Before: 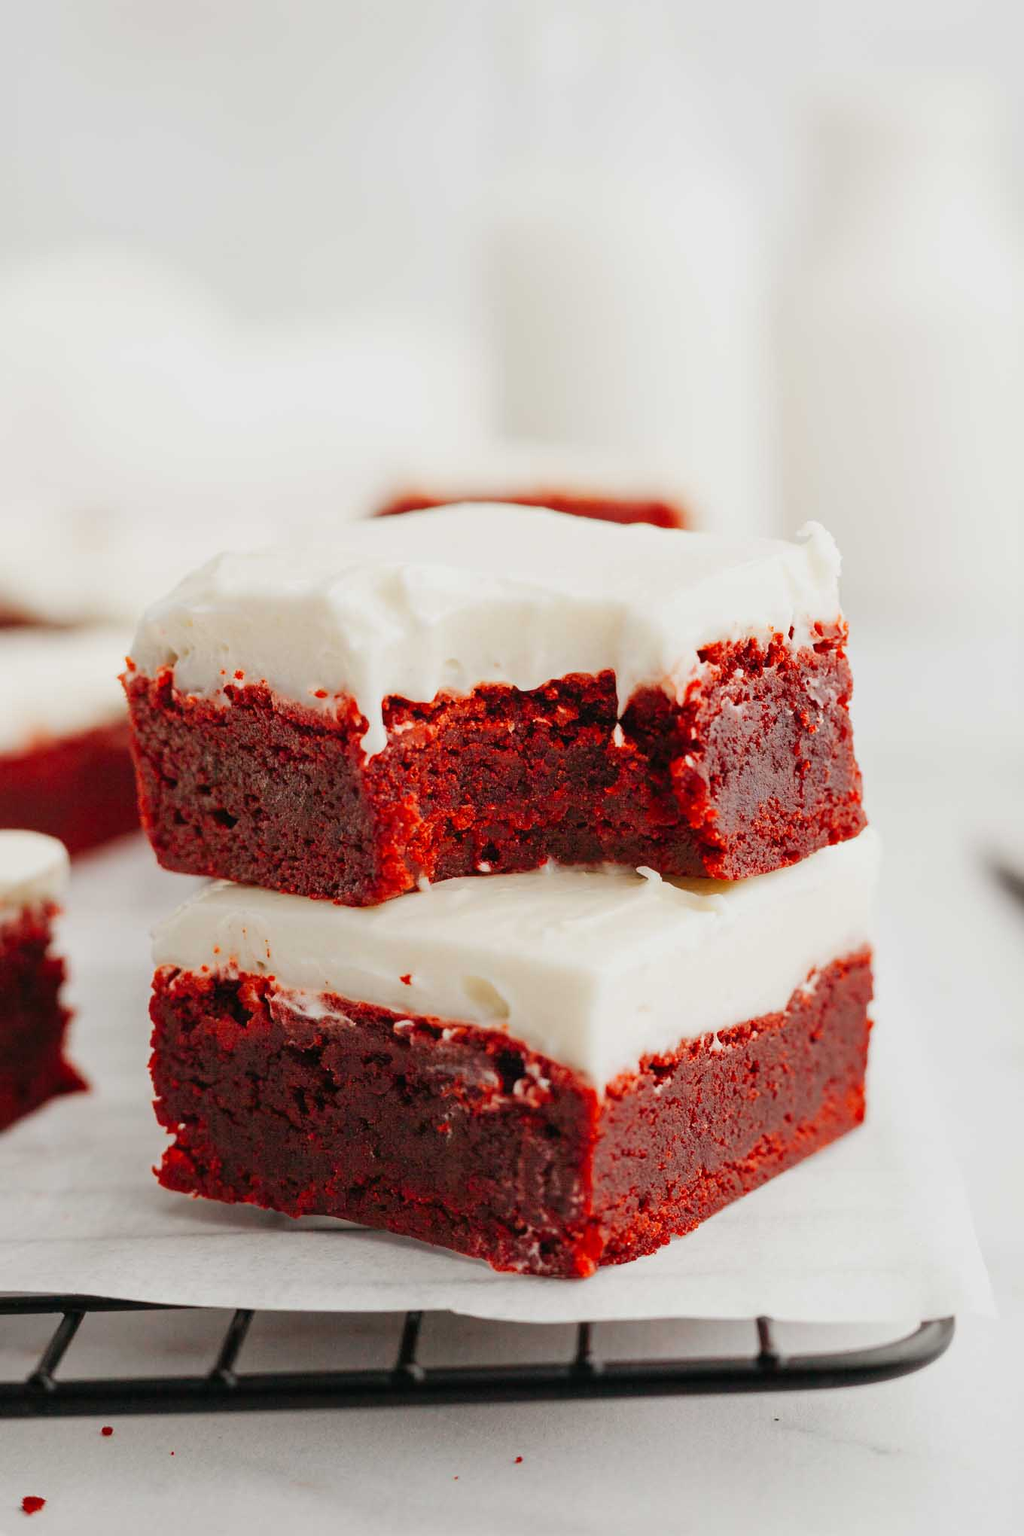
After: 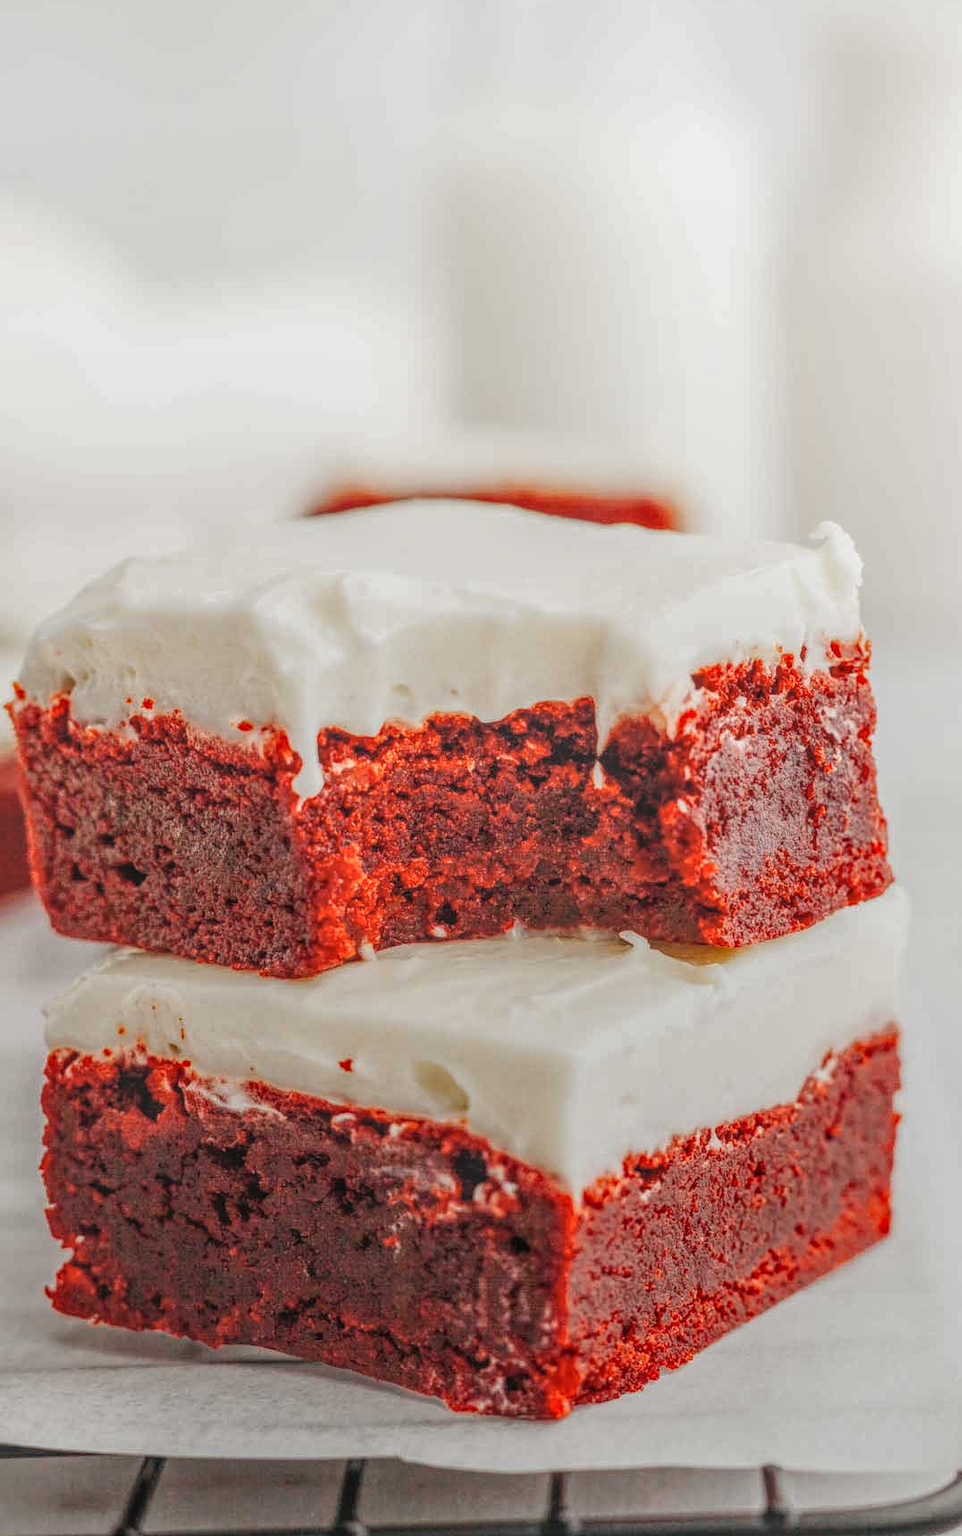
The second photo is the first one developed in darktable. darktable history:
tone equalizer: on, module defaults
local contrast: highlights 20%, shadows 30%, detail 200%, midtone range 0.2
crop: left 11.225%, top 5.381%, right 9.565%, bottom 10.314%
